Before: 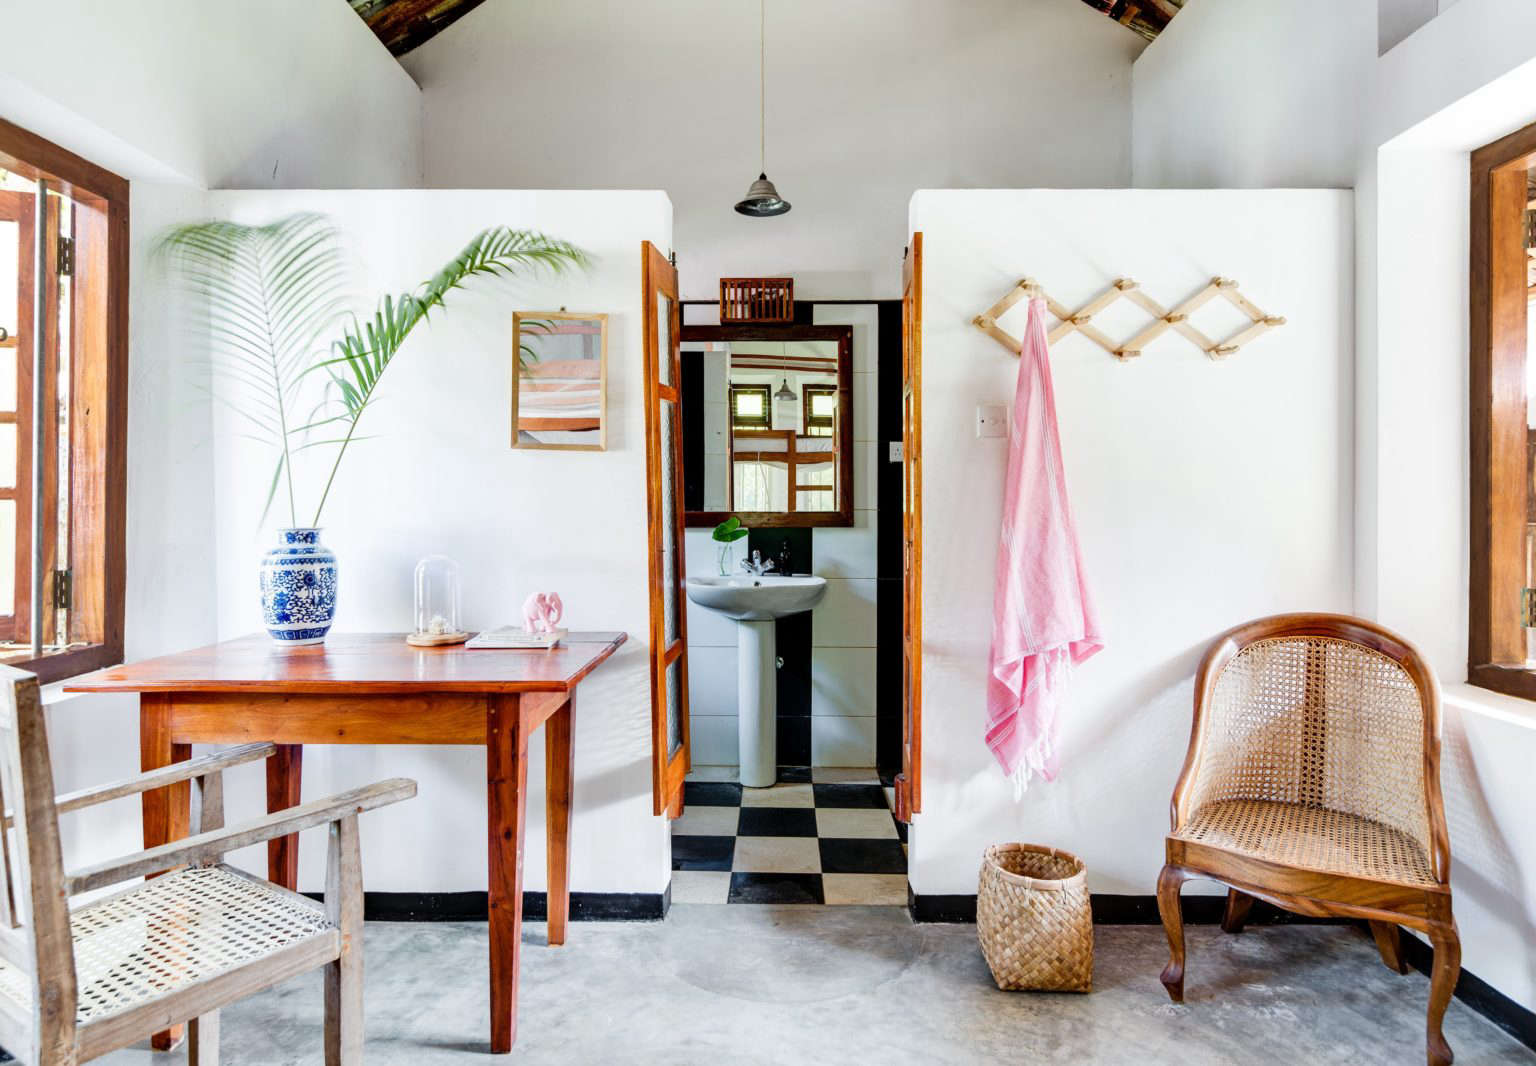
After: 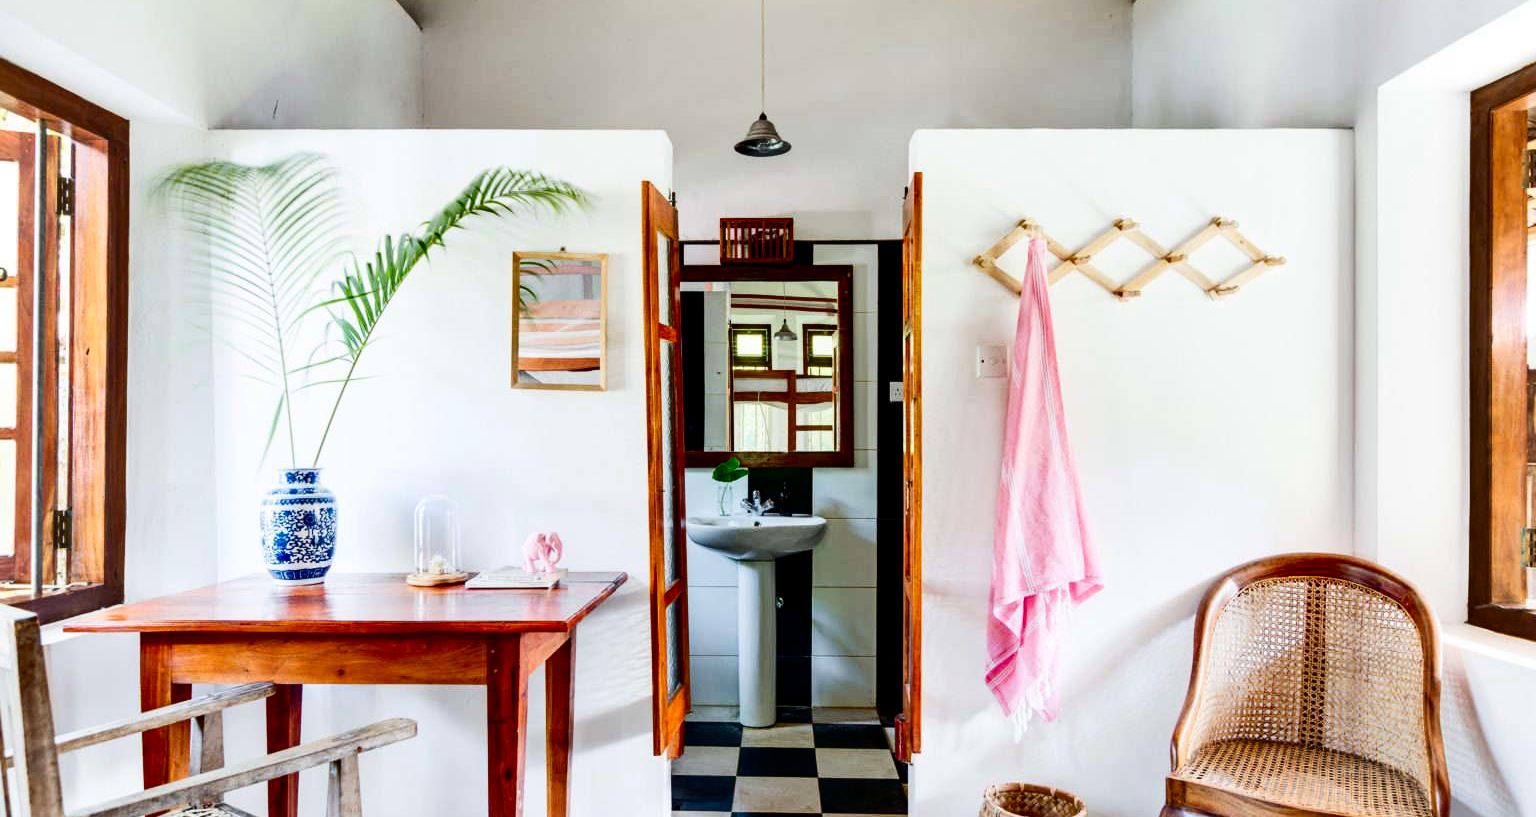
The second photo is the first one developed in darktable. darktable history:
contrast brightness saturation: contrast 0.21, brightness -0.11, saturation 0.21
crop: top 5.667%, bottom 17.637%
